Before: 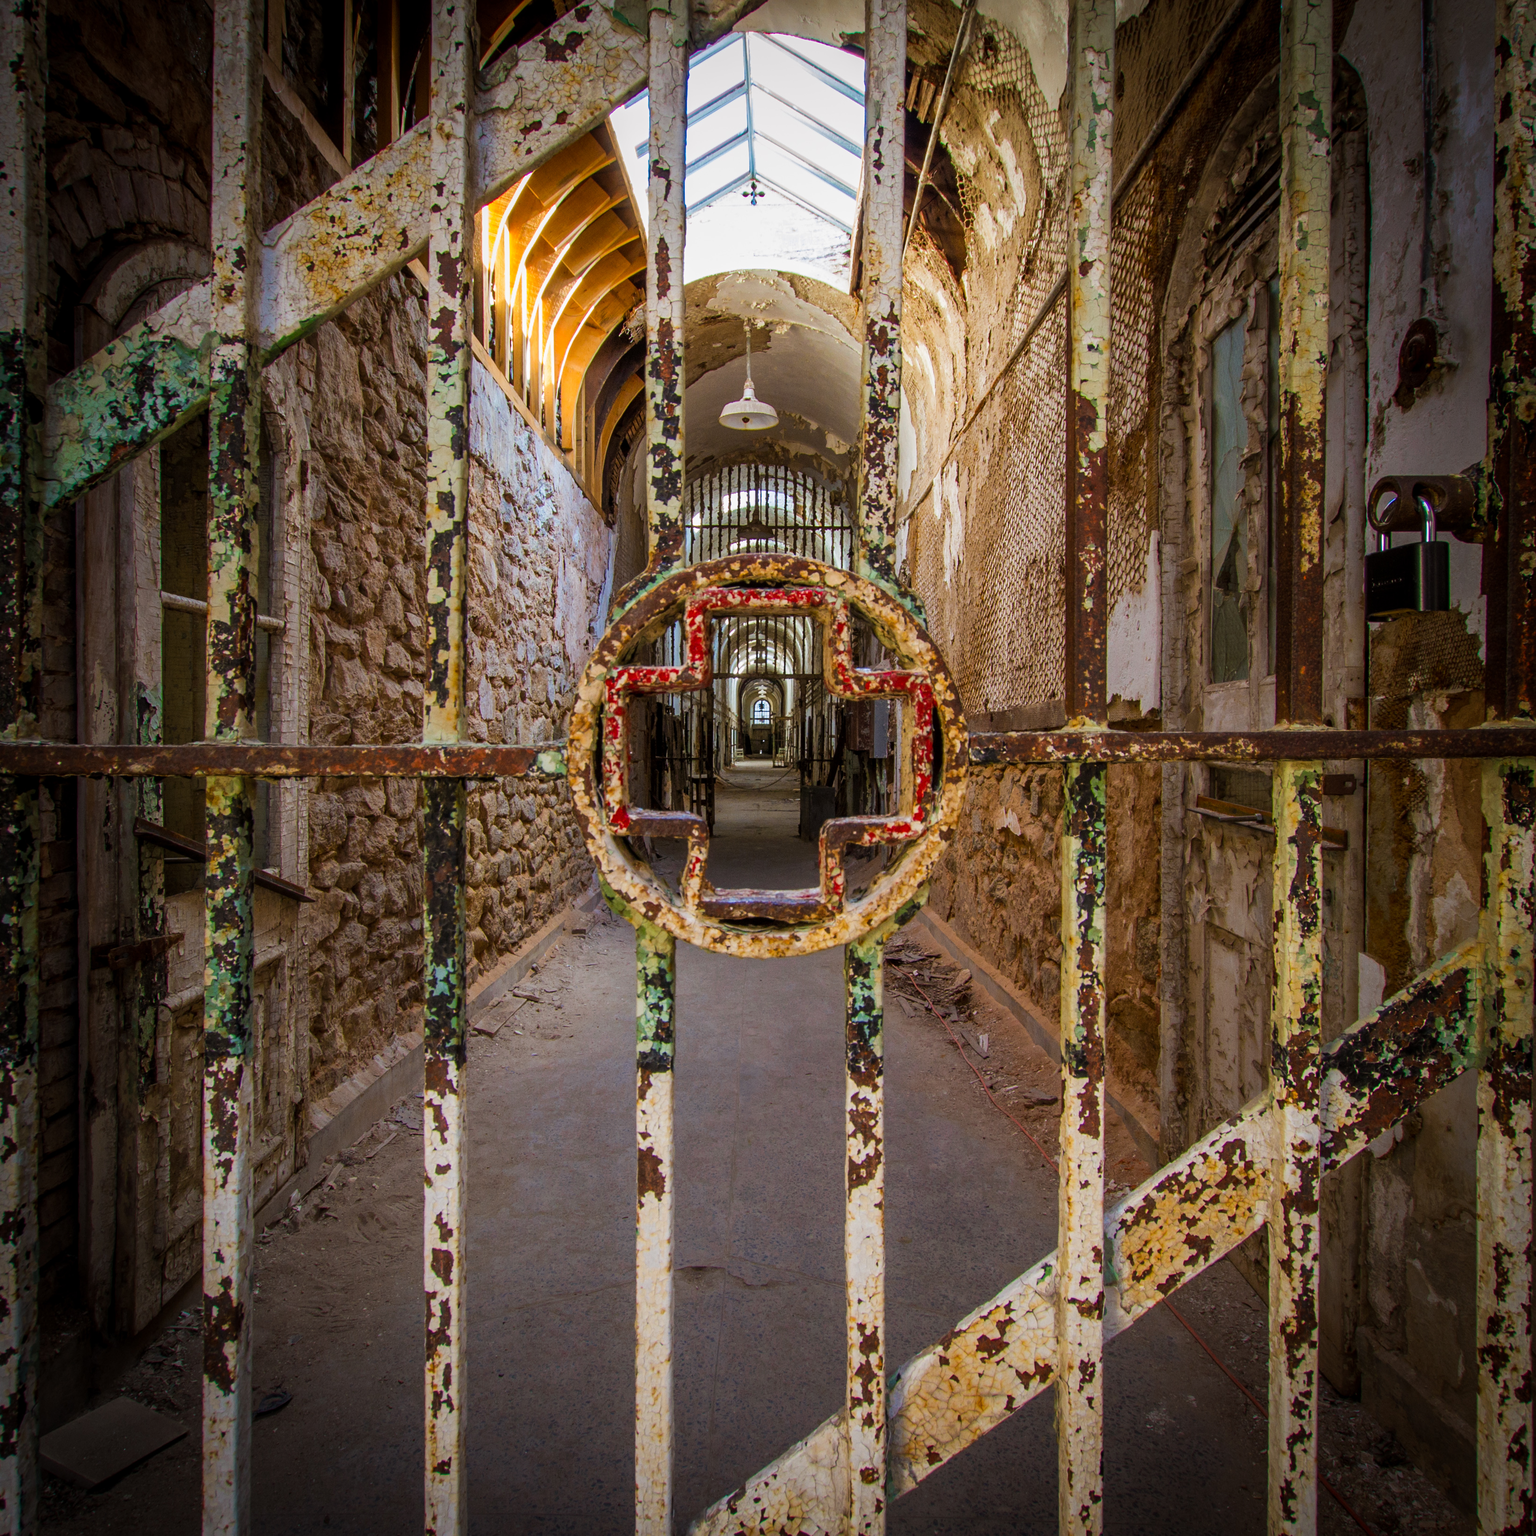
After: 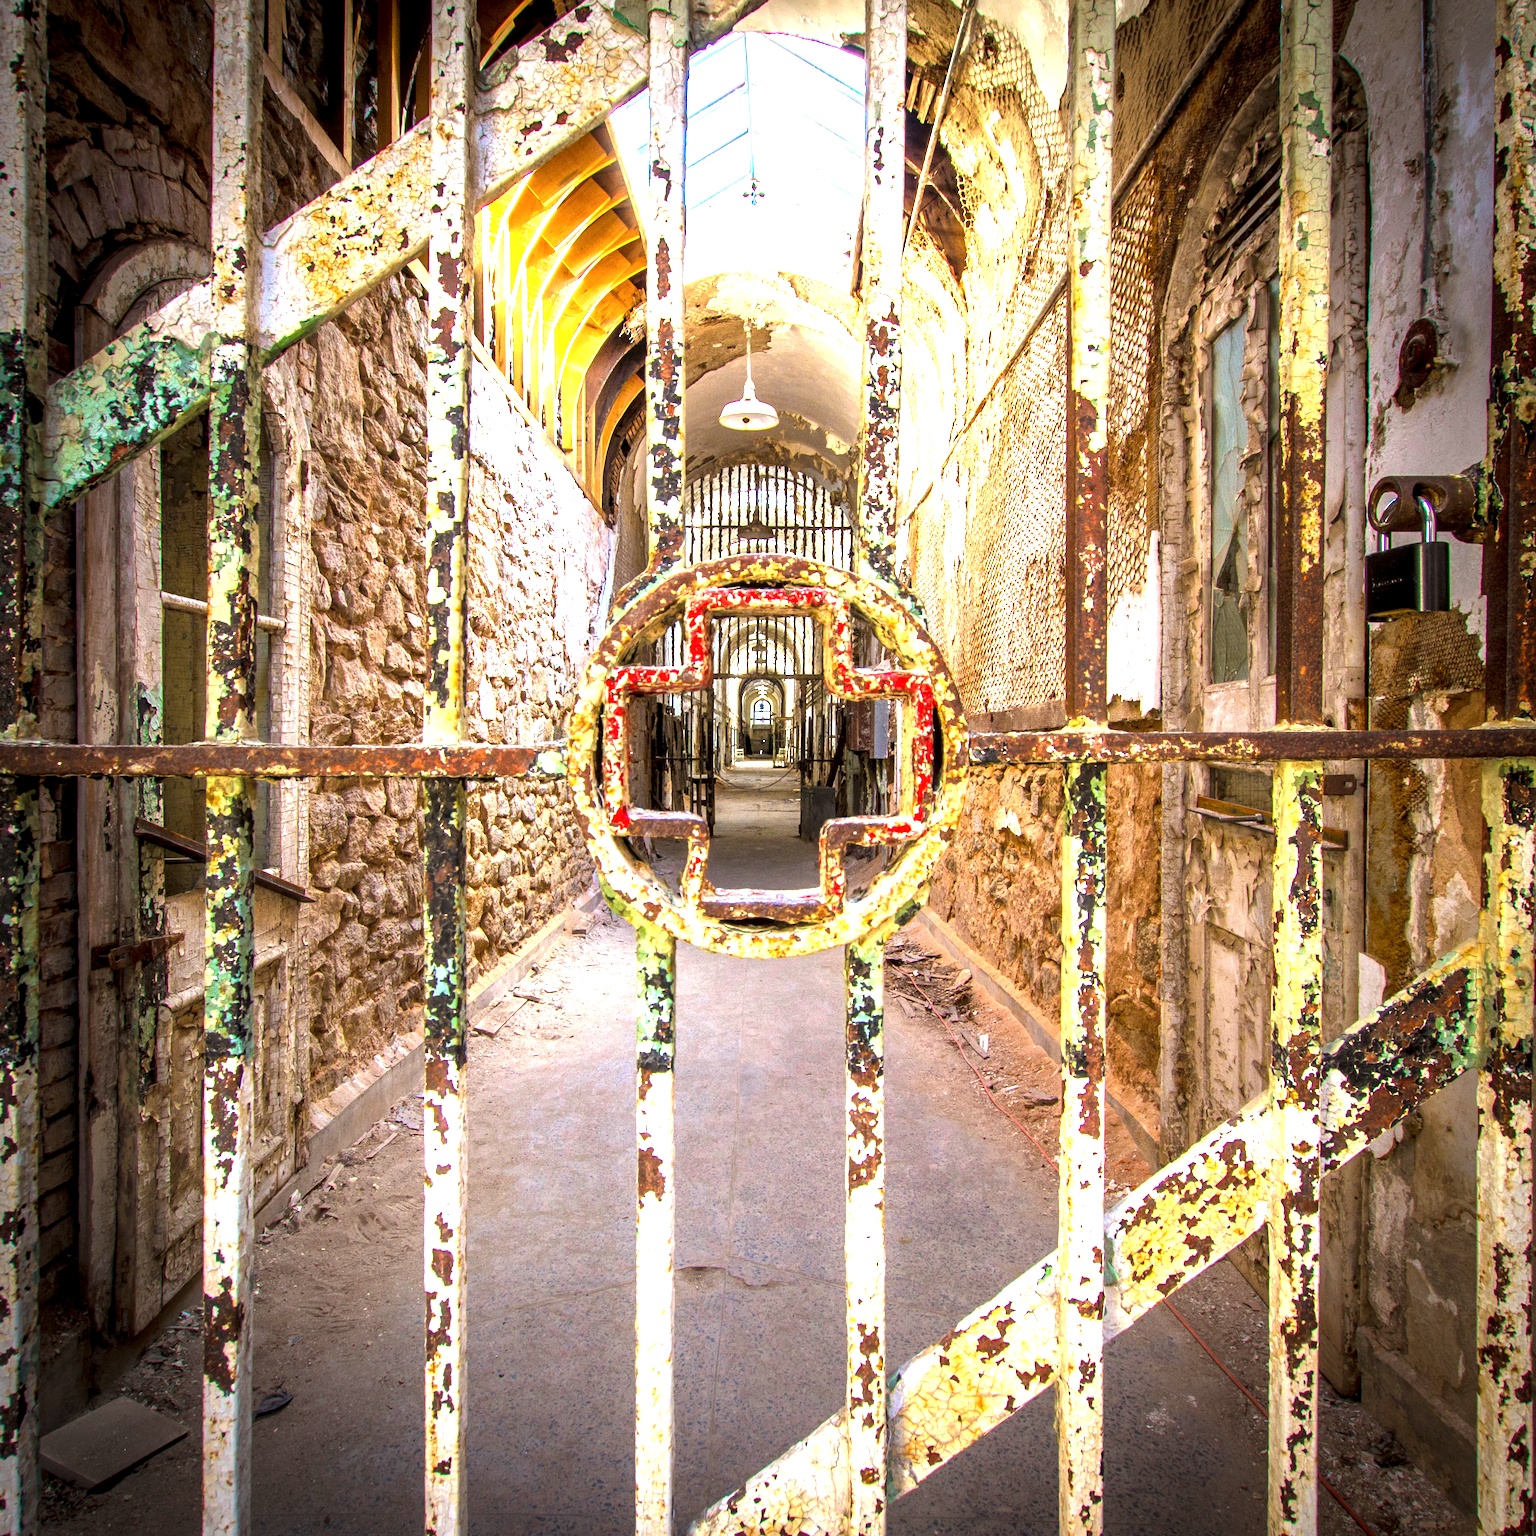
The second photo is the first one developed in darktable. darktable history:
local contrast: highlights 107%, shadows 99%, detail 119%, midtone range 0.2
exposure: exposure 1.995 EV, compensate highlight preservation false
